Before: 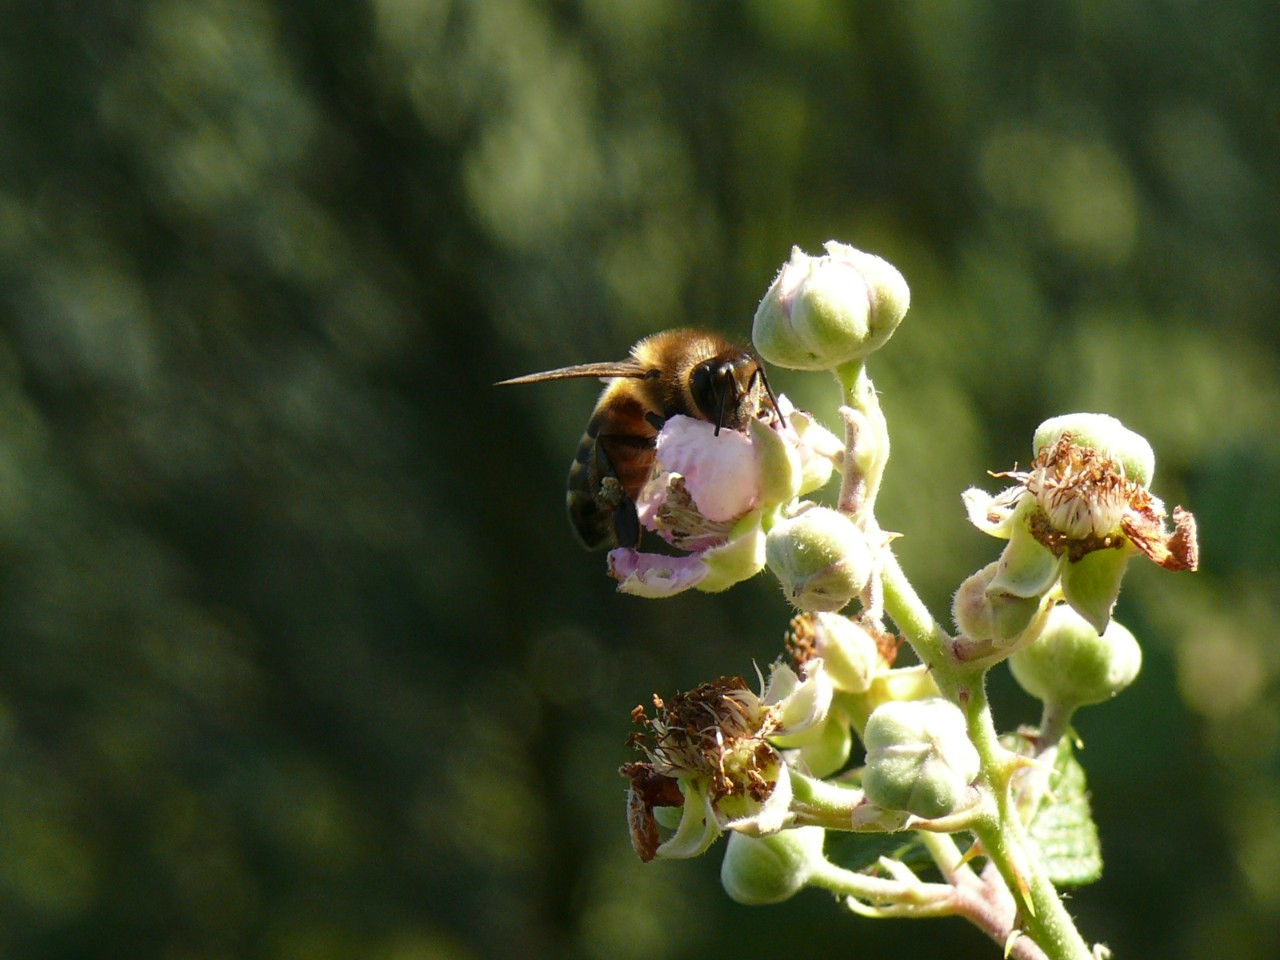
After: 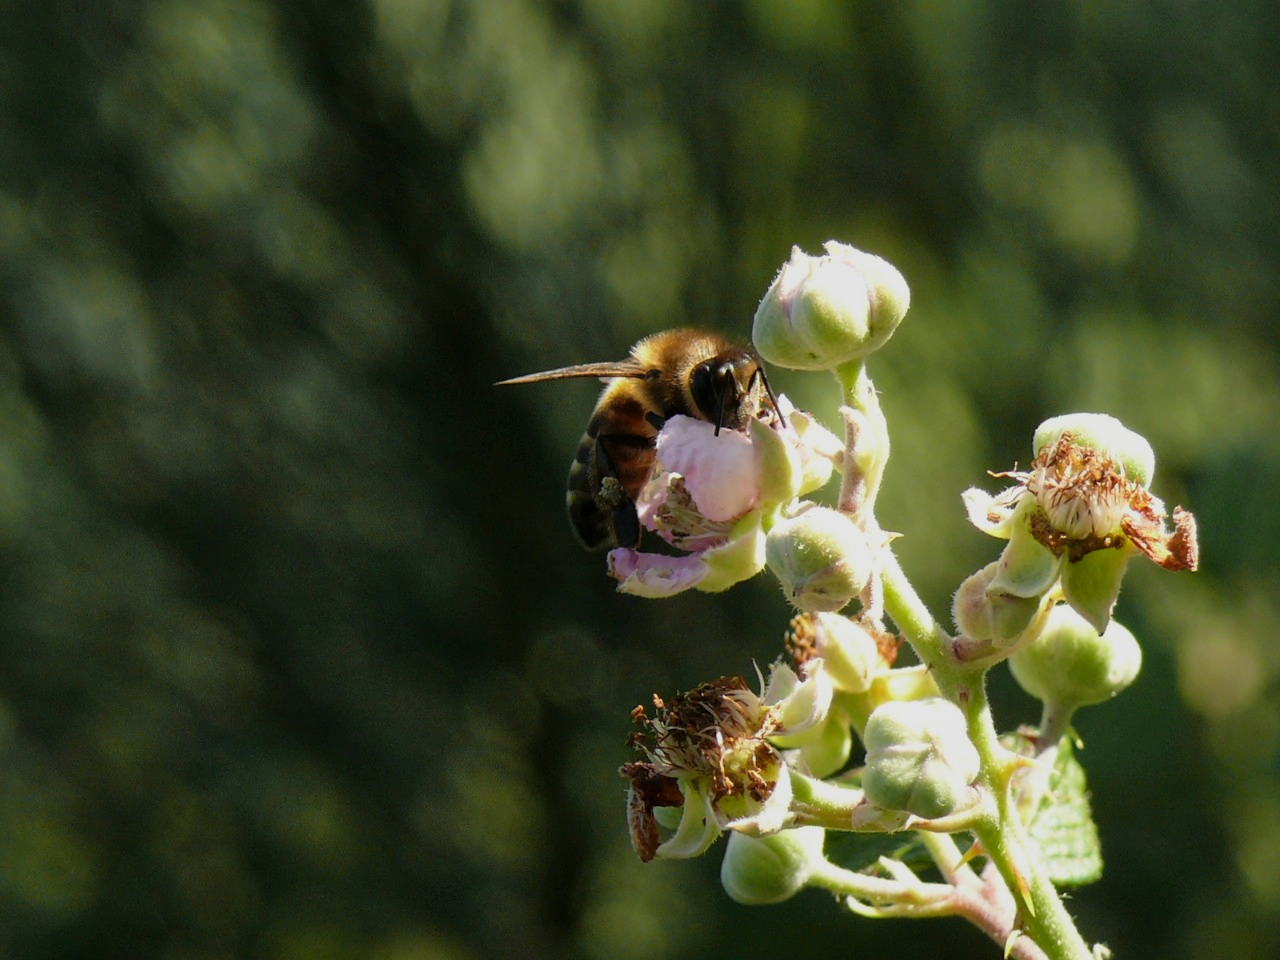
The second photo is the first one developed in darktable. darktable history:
shadows and highlights: shadows 25, white point adjustment -3, highlights -30
filmic rgb: black relative exposure -9.5 EV, white relative exposure 3.02 EV, hardness 6.12
